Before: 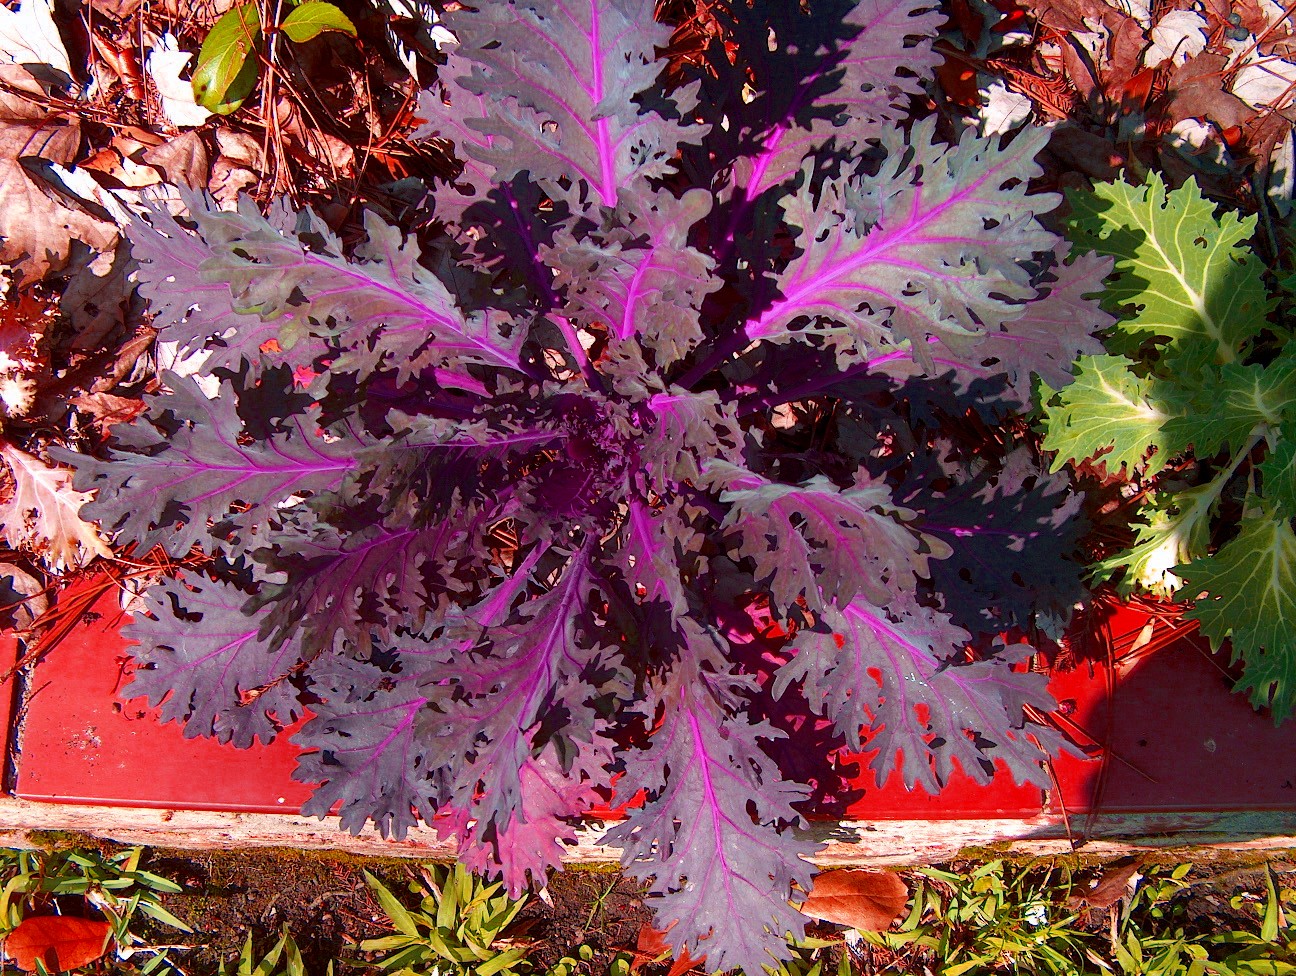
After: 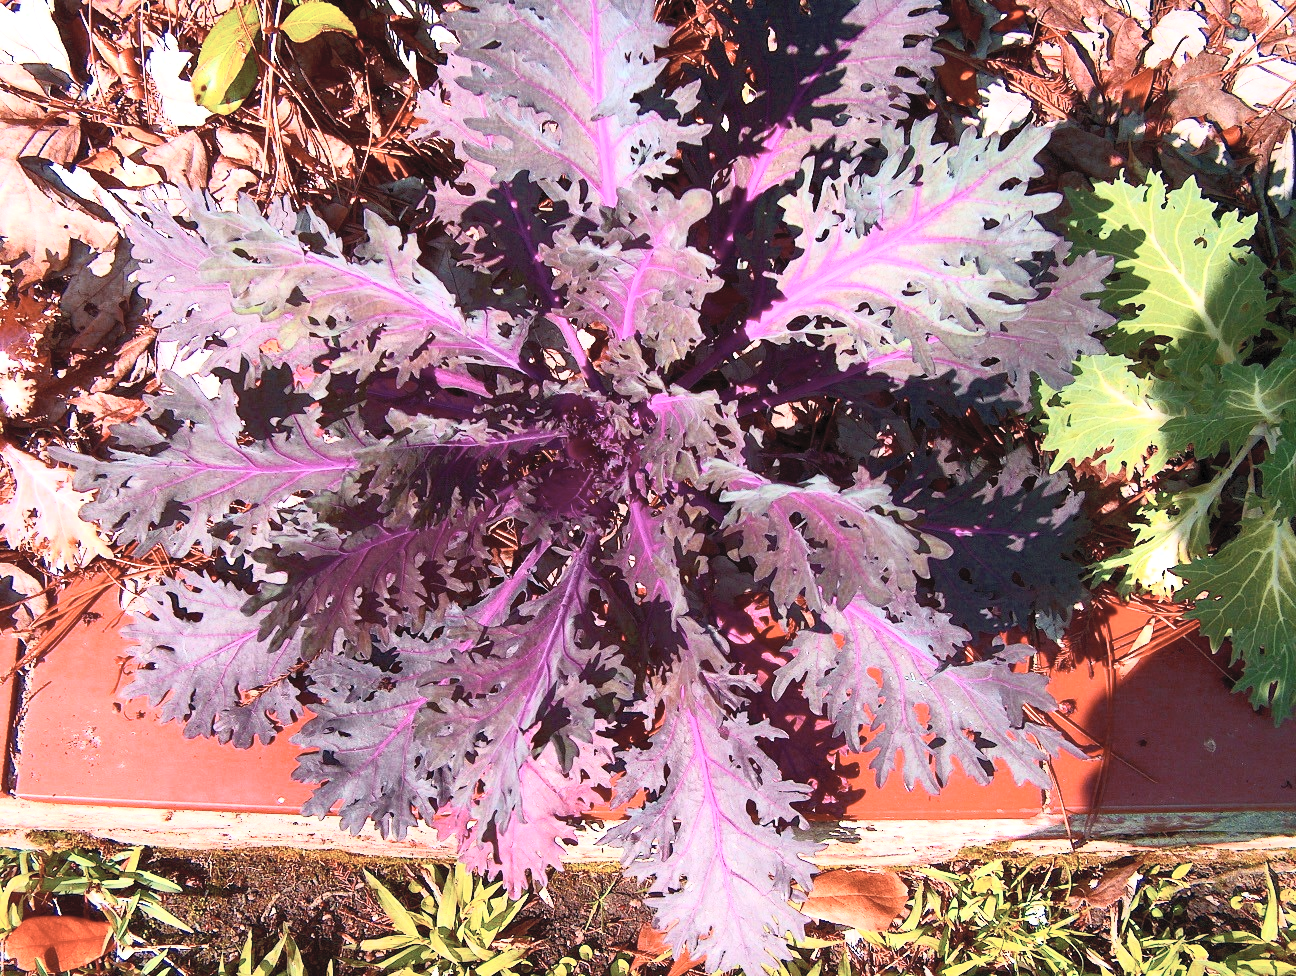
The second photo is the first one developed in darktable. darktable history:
exposure: exposure 0.207 EV, compensate exposure bias true, compensate highlight preservation false
contrast brightness saturation: contrast 0.424, brightness 0.546, saturation -0.198
